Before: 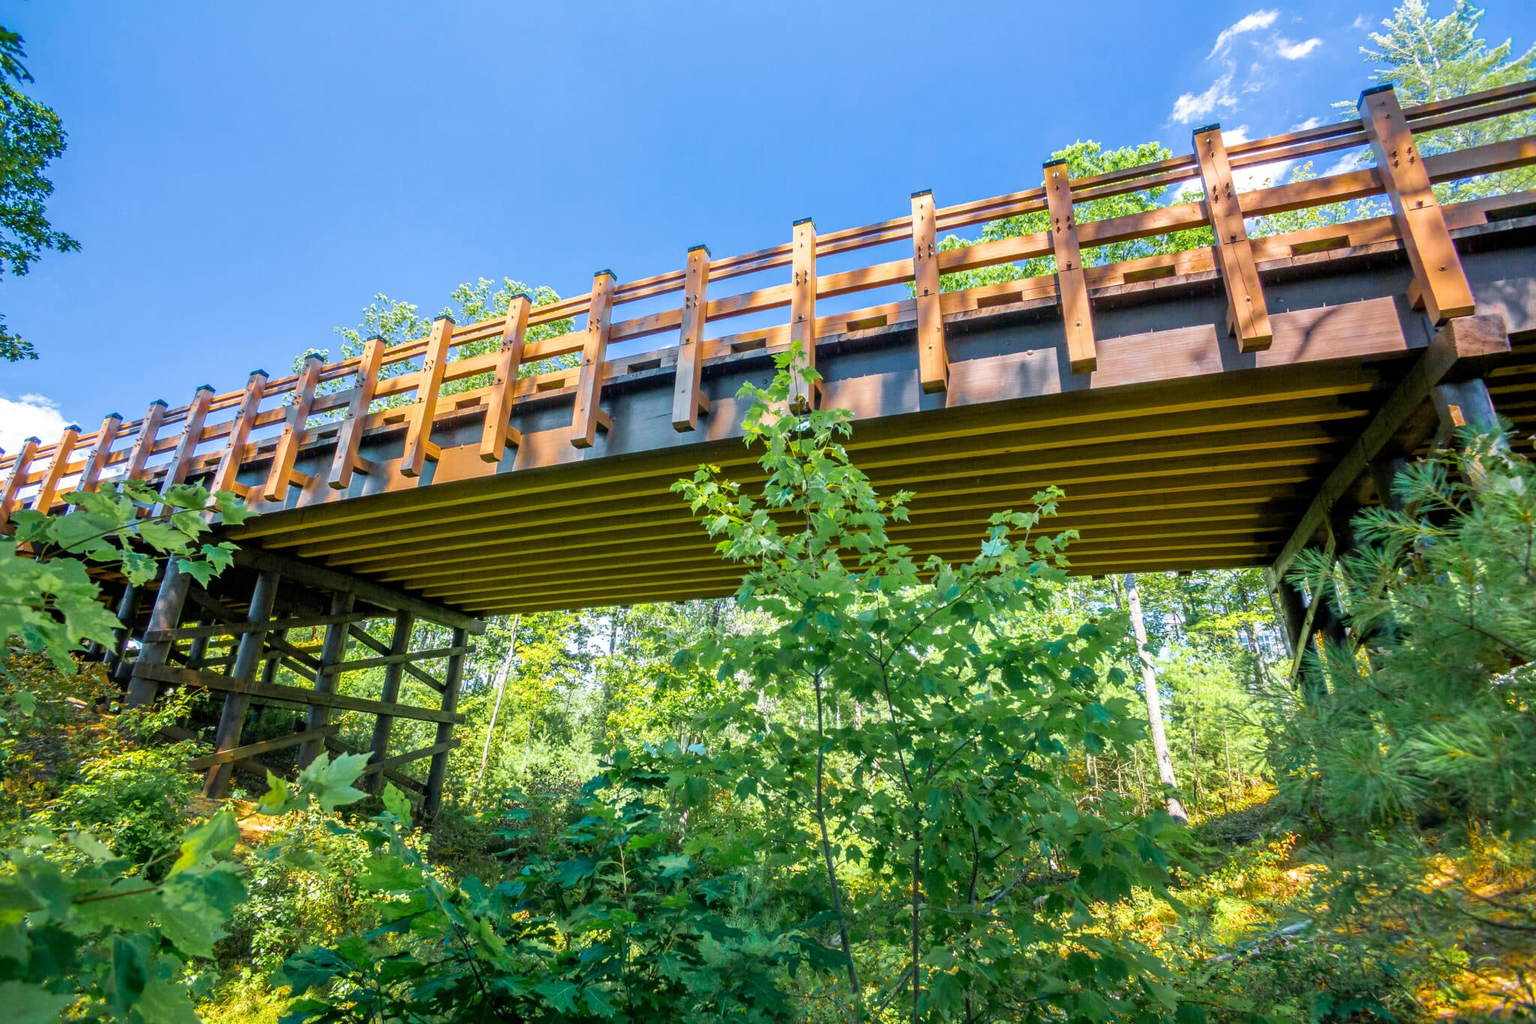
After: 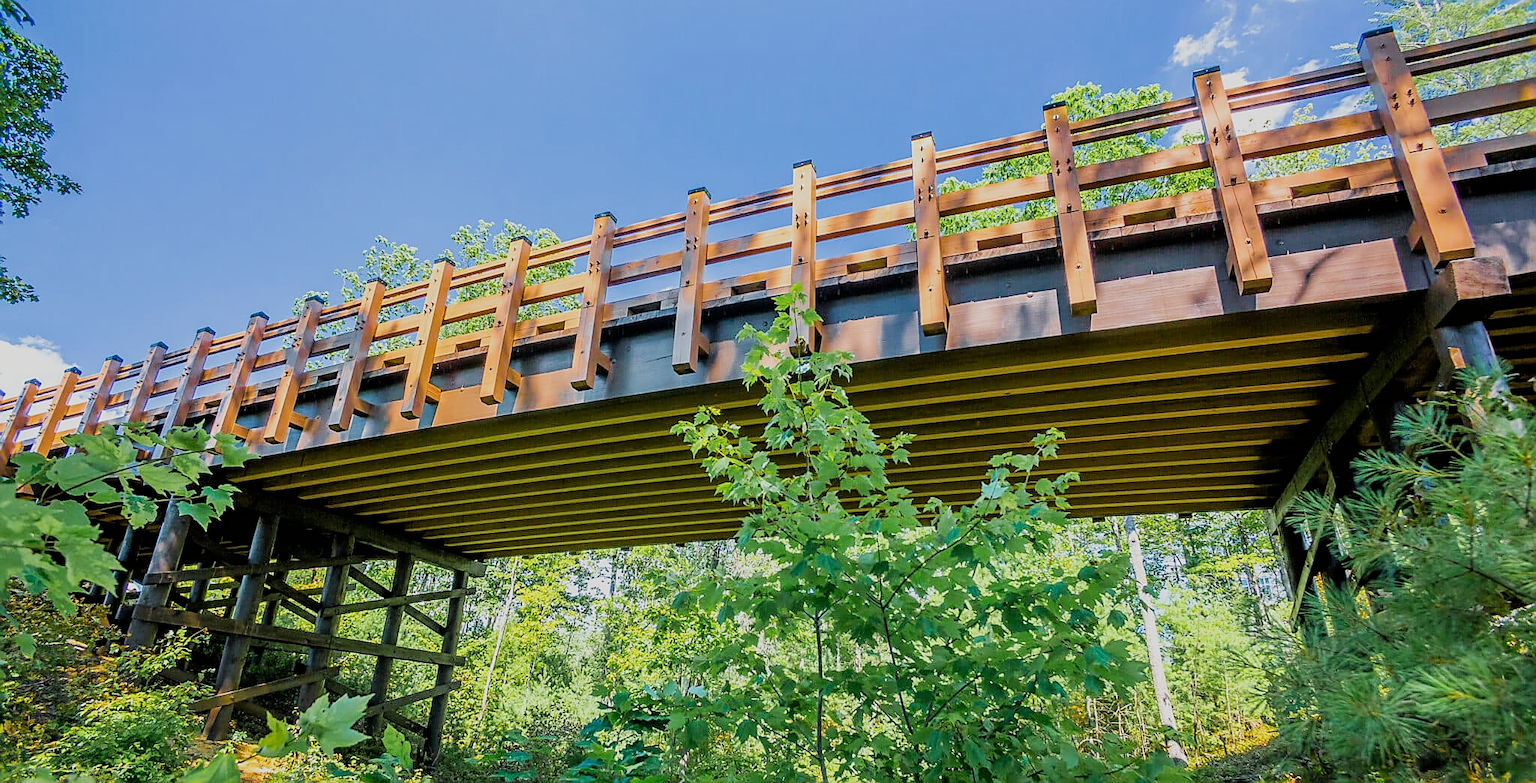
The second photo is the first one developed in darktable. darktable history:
exposure: compensate highlight preservation false
sharpen: radius 1.377, amount 1.248, threshold 0.732
filmic rgb: black relative exposure -7.65 EV, white relative exposure 4.56 EV, hardness 3.61, contrast 0.995, iterations of high-quality reconstruction 0
crop: top 5.705%, bottom 17.753%
levels: mode automatic, levels [0.036, 0.364, 0.827]
